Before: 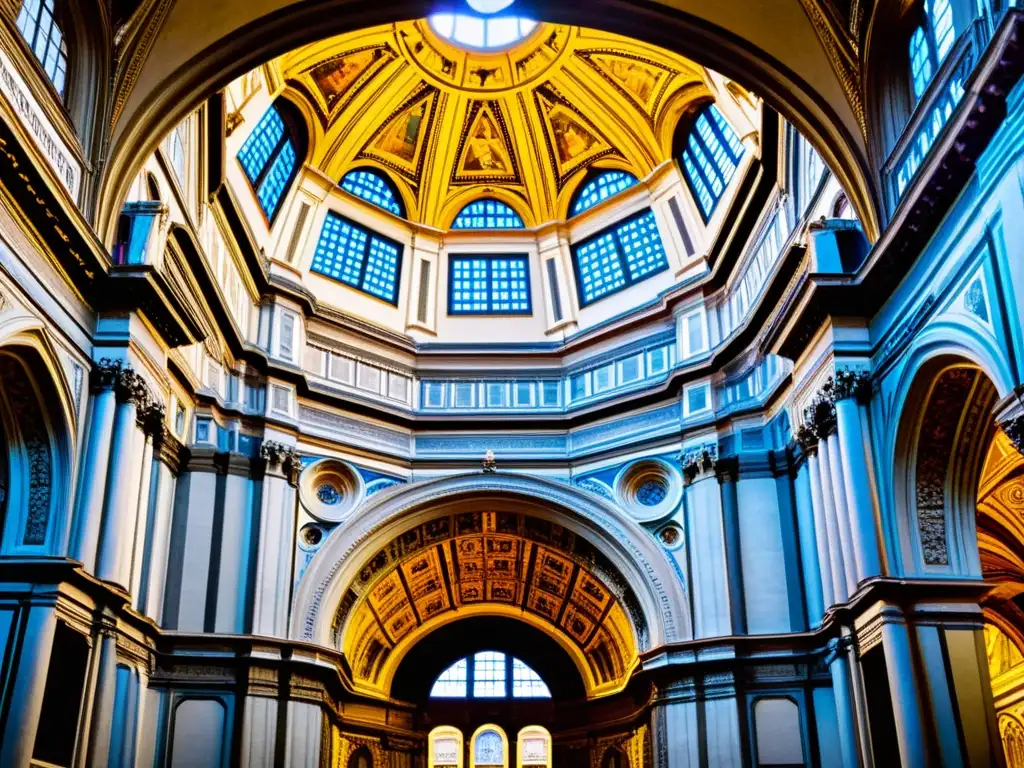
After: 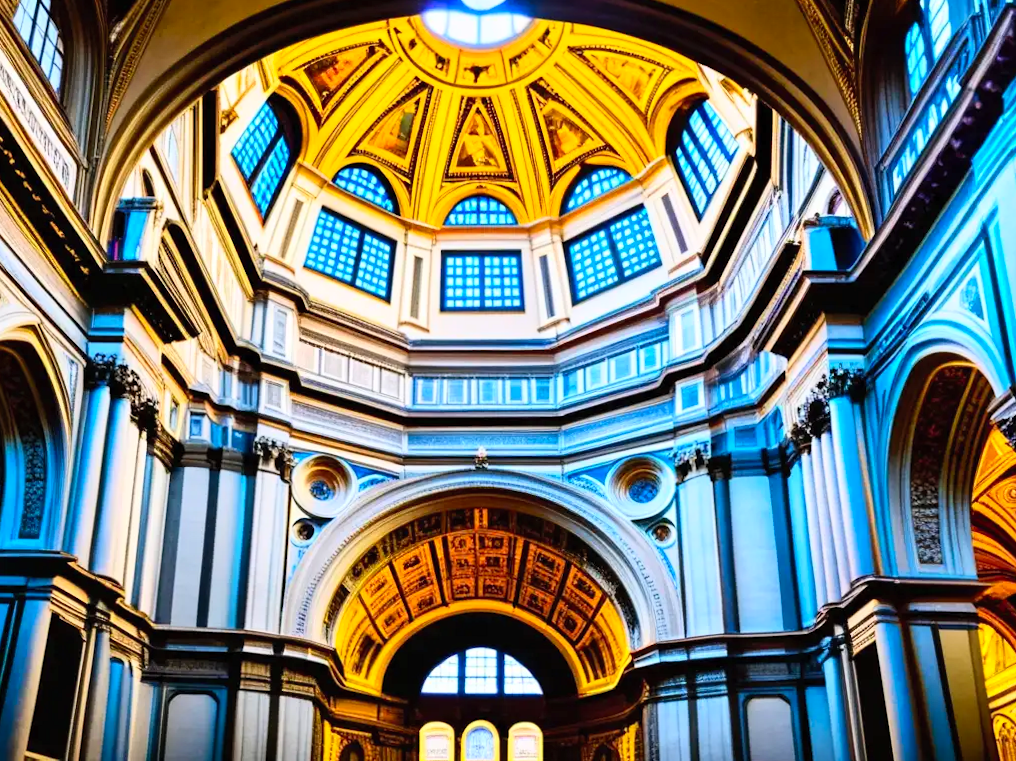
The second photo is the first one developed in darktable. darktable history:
contrast brightness saturation: contrast 0.2, brightness 0.16, saturation 0.22
rotate and perspective: rotation 0.192°, lens shift (horizontal) -0.015, crop left 0.005, crop right 0.996, crop top 0.006, crop bottom 0.99
